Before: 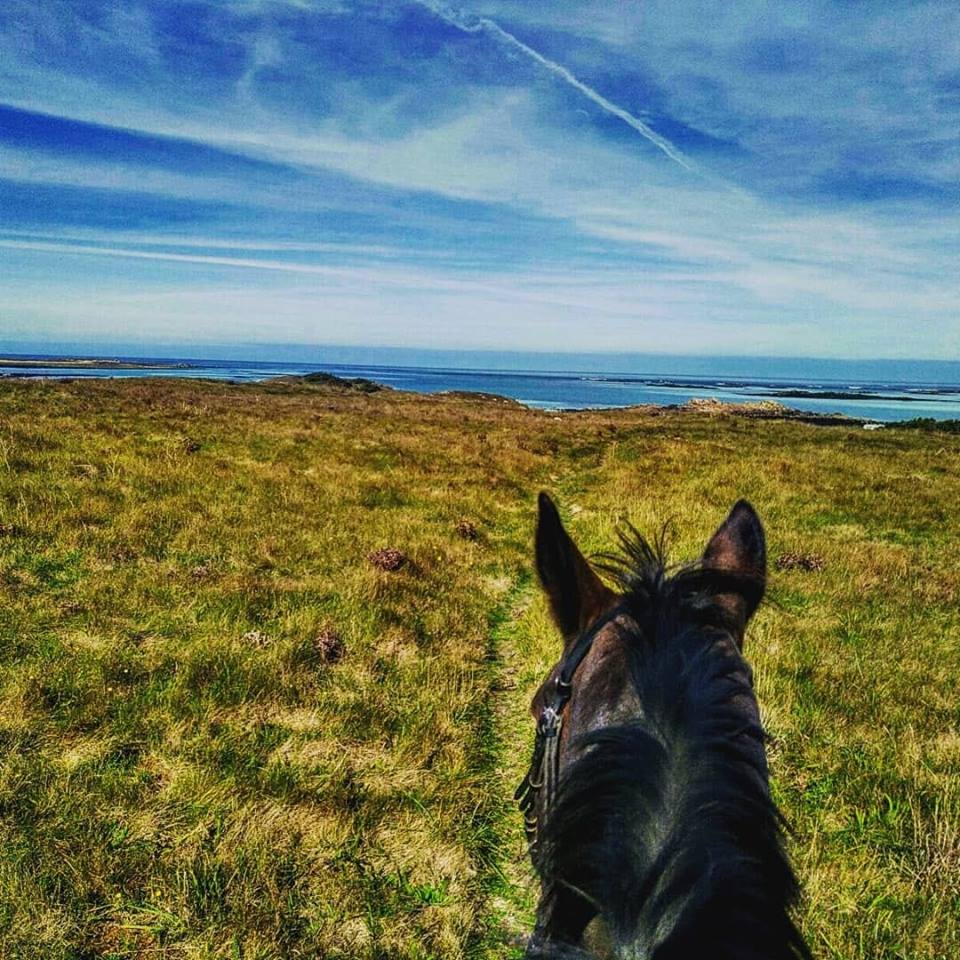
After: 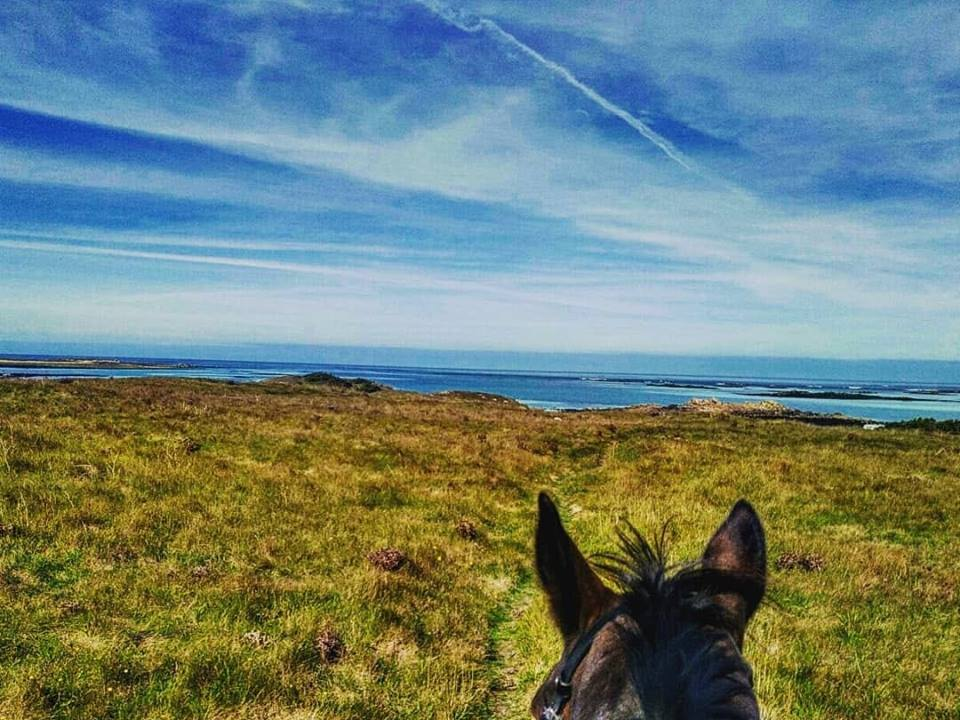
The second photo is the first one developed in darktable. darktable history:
crop: bottom 24.99%
color correction: highlights b* -0.012
exposure: compensate highlight preservation false
